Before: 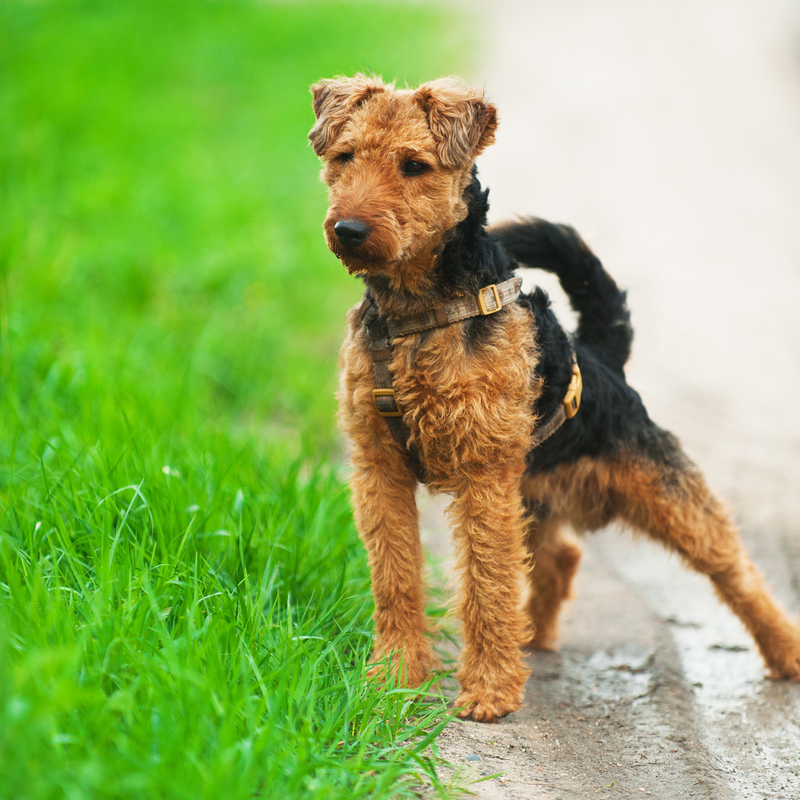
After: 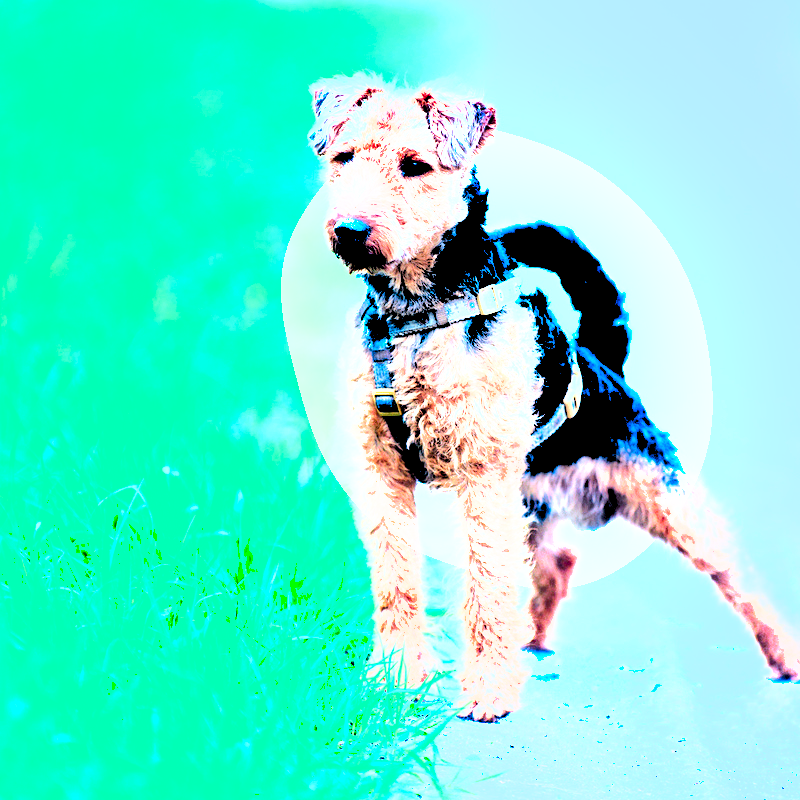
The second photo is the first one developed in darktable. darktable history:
exposure: exposure 0.236 EV, compensate highlight preservation false
levels: levels [0.246, 0.246, 0.506]
shadows and highlights: shadows 24.5, highlights -78.15, soften with gaussian
color calibration: illuminant as shot in camera, x 0.462, y 0.419, temperature 2651.64 K
